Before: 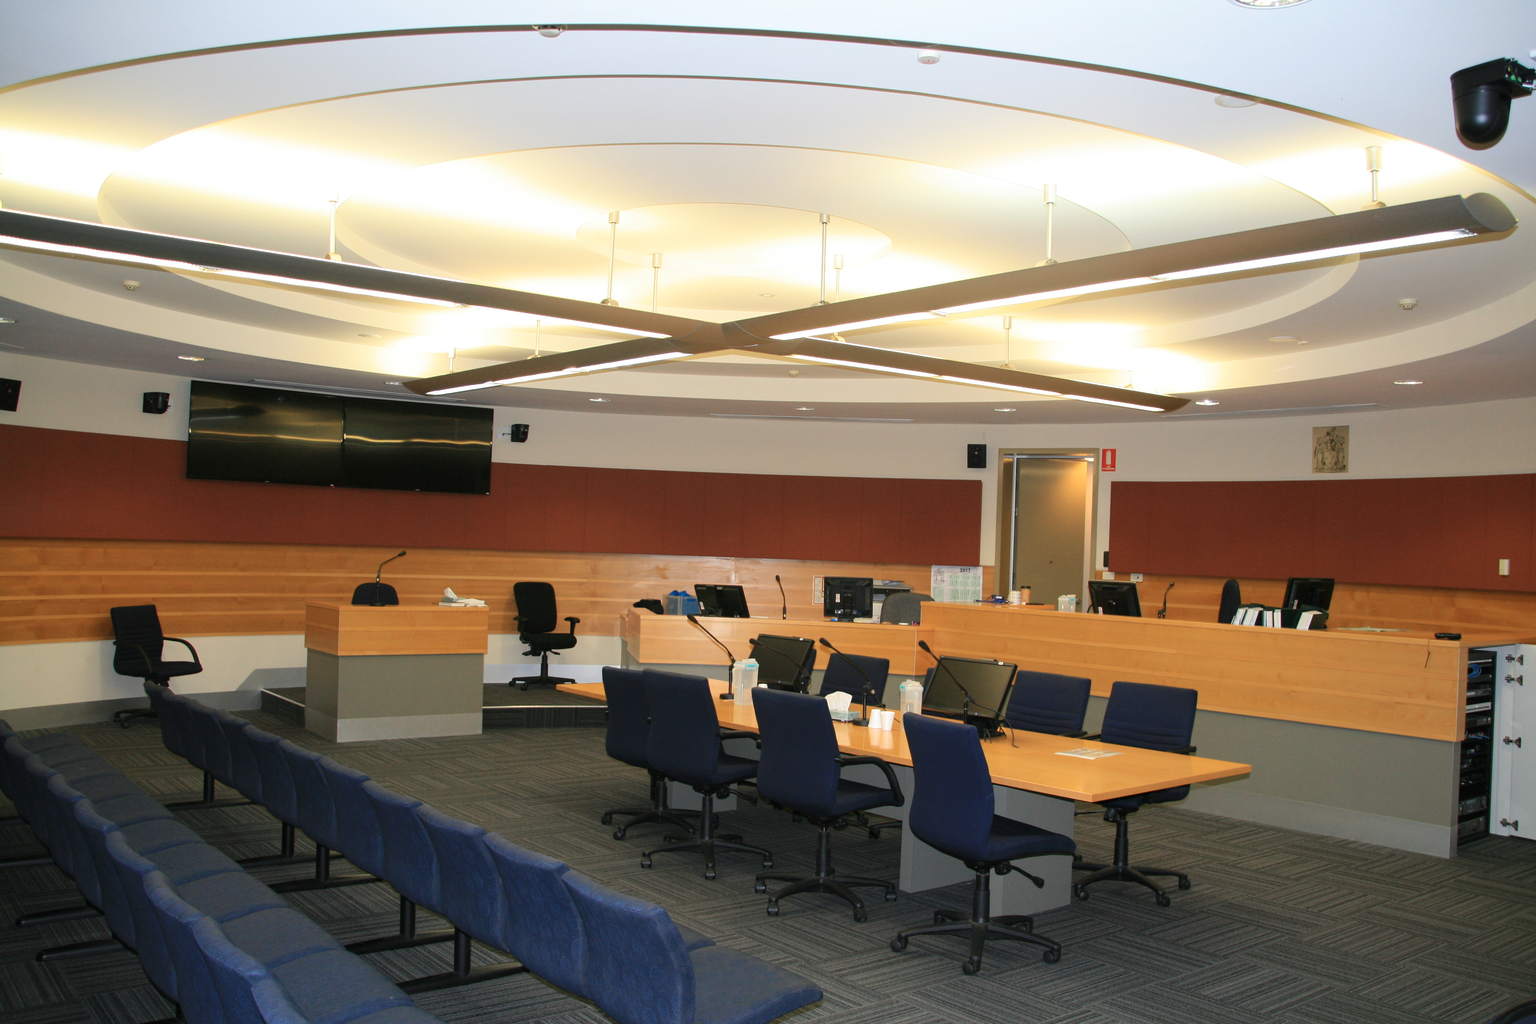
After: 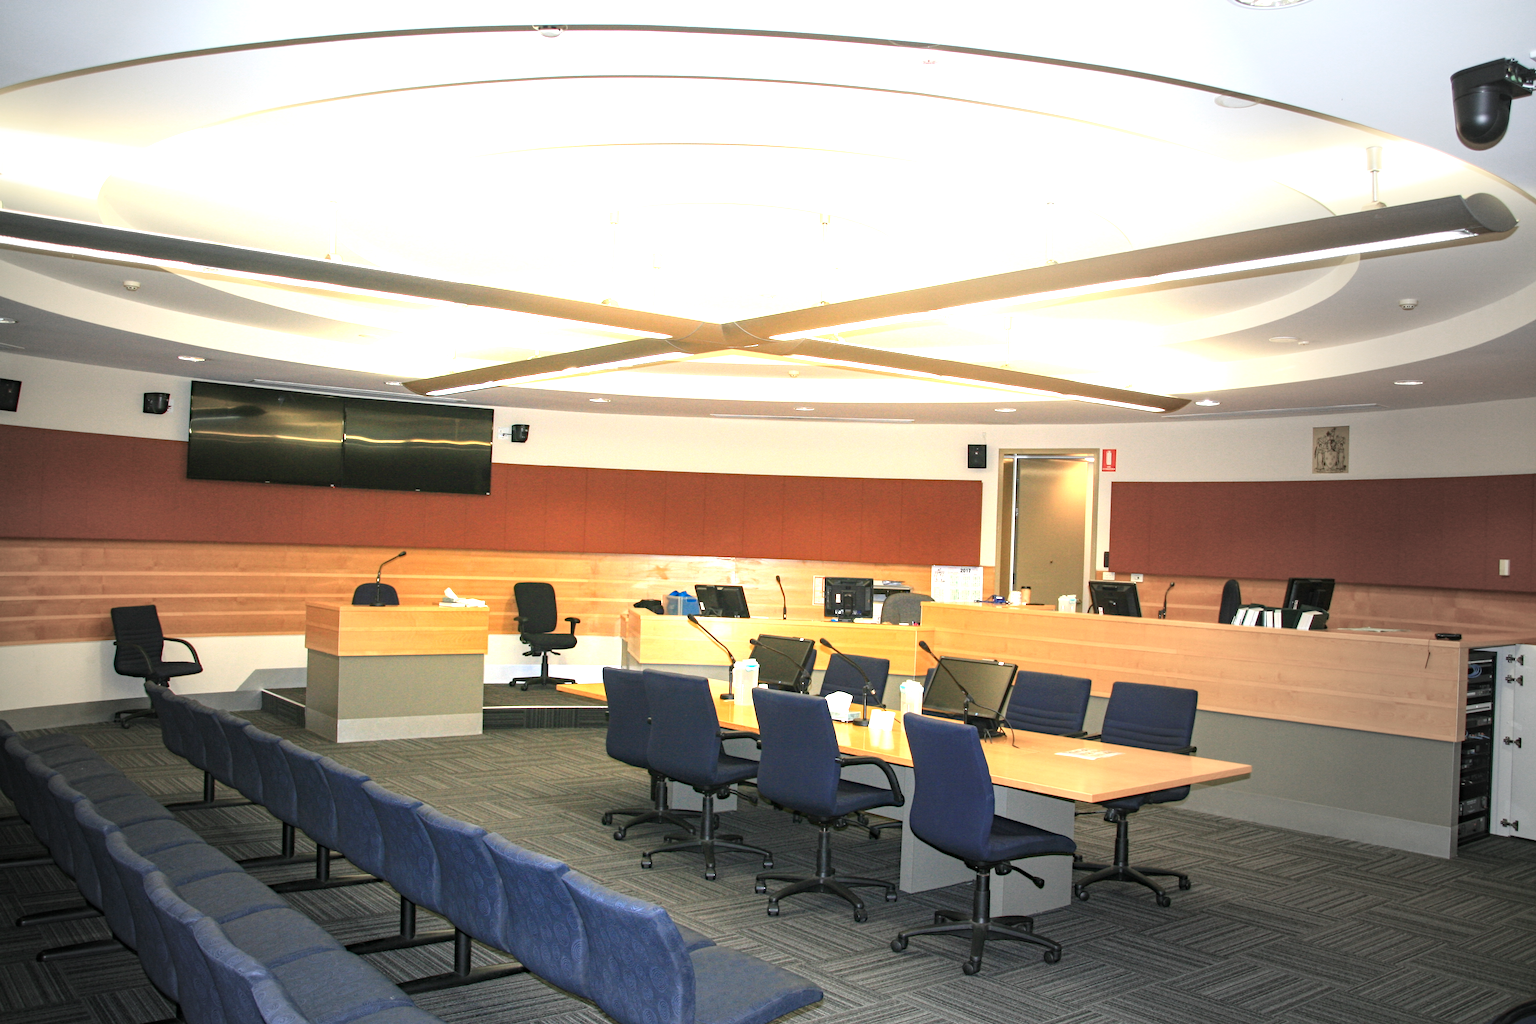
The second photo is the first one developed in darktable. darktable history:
vignetting: fall-off start 33.76%, fall-off radius 64.94%, brightness -0.575, center (-0.12, -0.002), width/height ratio 0.959
haze removal: compatibility mode true, adaptive false
local contrast: on, module defaults
exposure: black level correction 0, exposure 1.5 EV, compensate exposure bias true, compensate highlight preservation false
